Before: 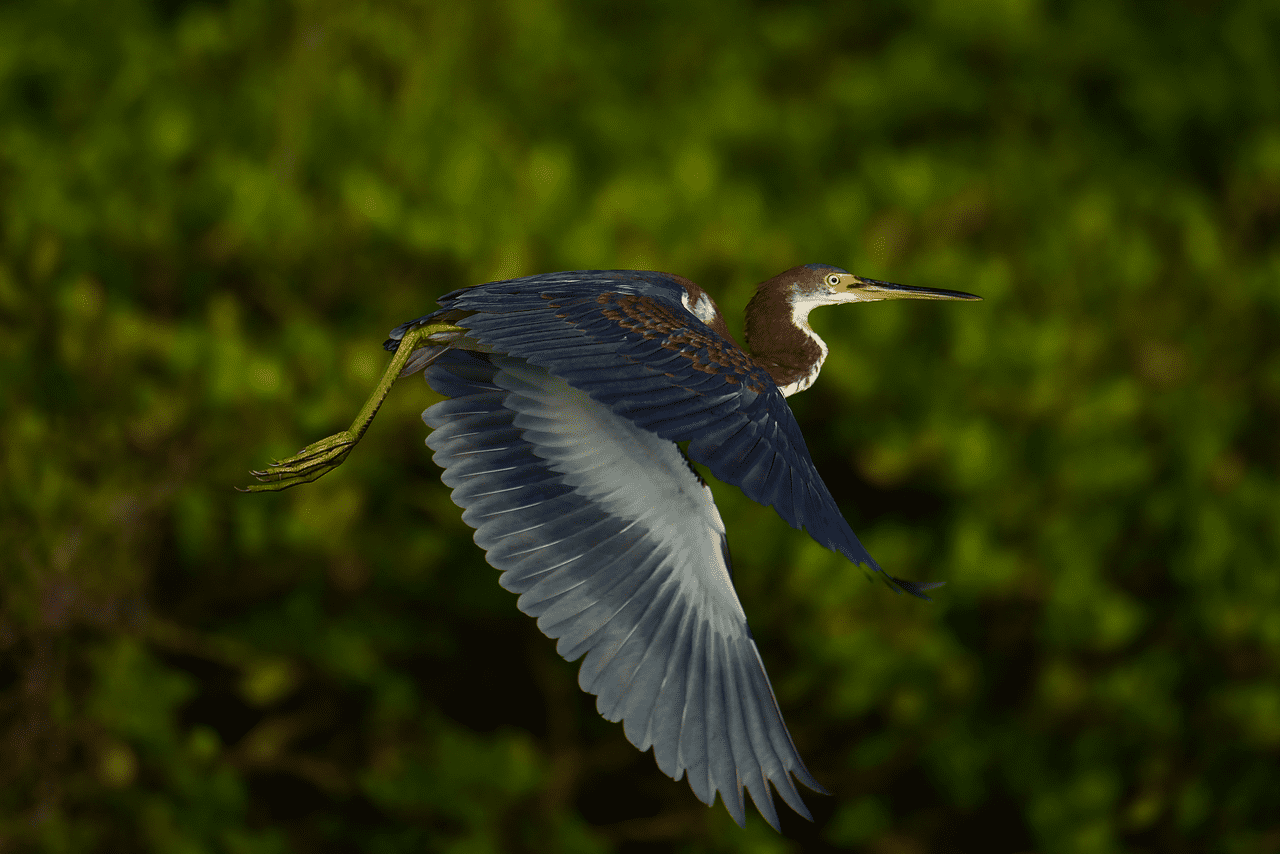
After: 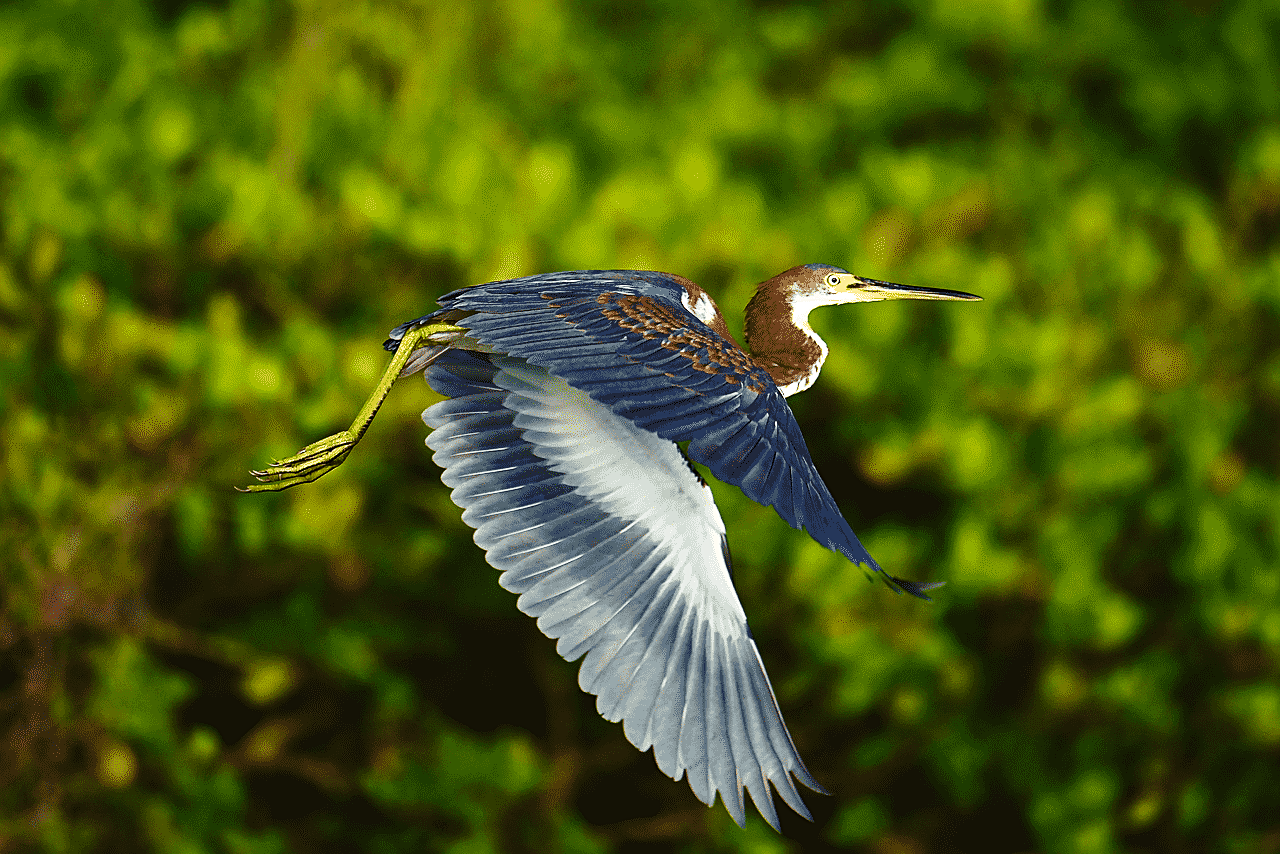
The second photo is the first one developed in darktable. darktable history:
sharpen: on, module defaults
exposure: black level correction 0, exposure 0.9 EV, compensate highlight preservation false
base curve: curves: ch0 [(0, 0) (0.028, 0.03) (0.121, 0.232) (0.46, 0.748) (0.859, 0.968) (1, 1)], preserve colors none
